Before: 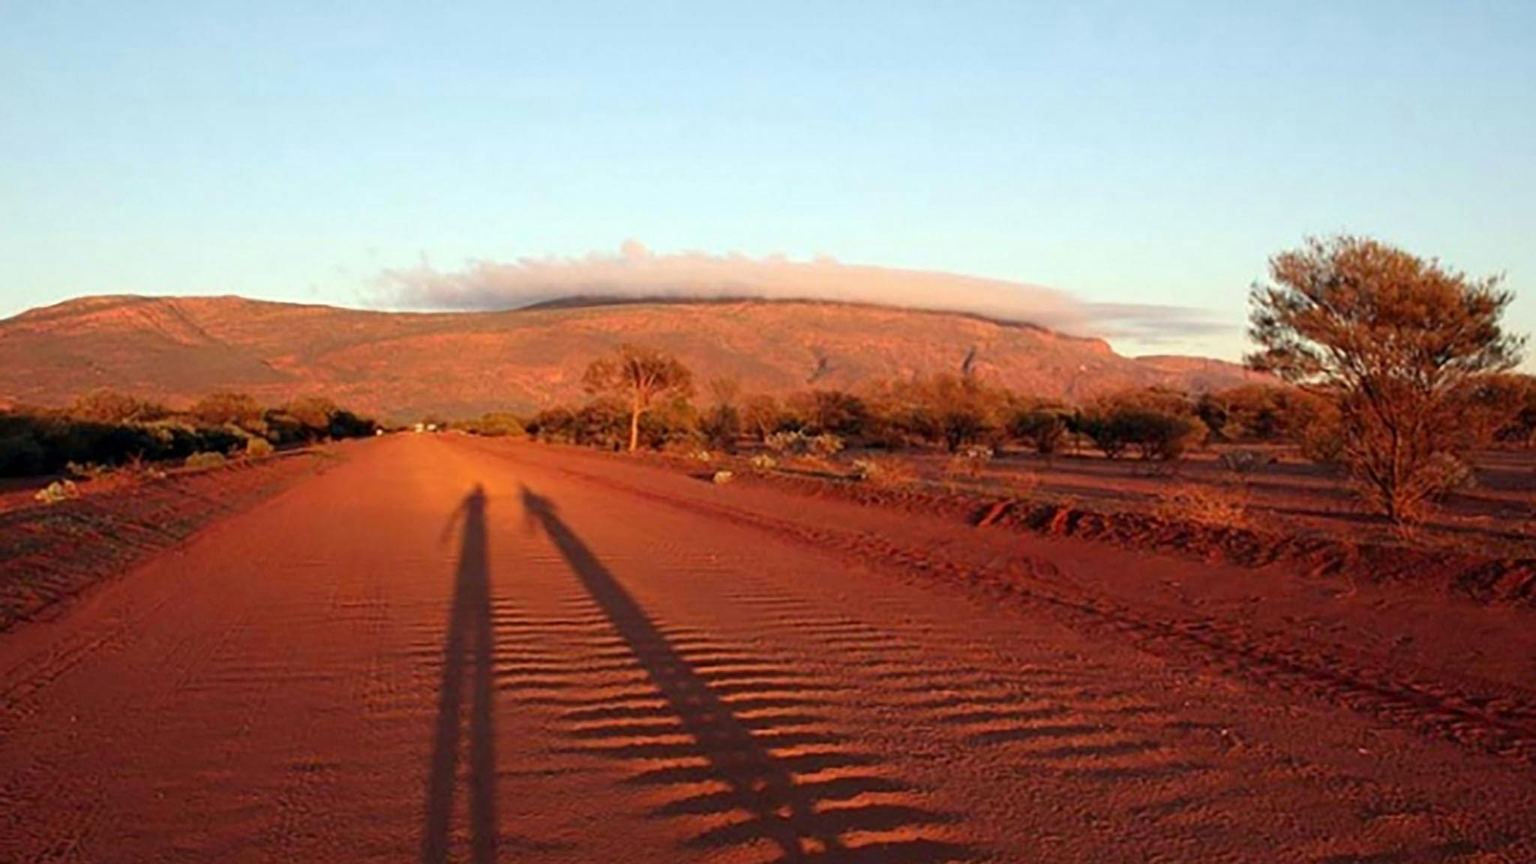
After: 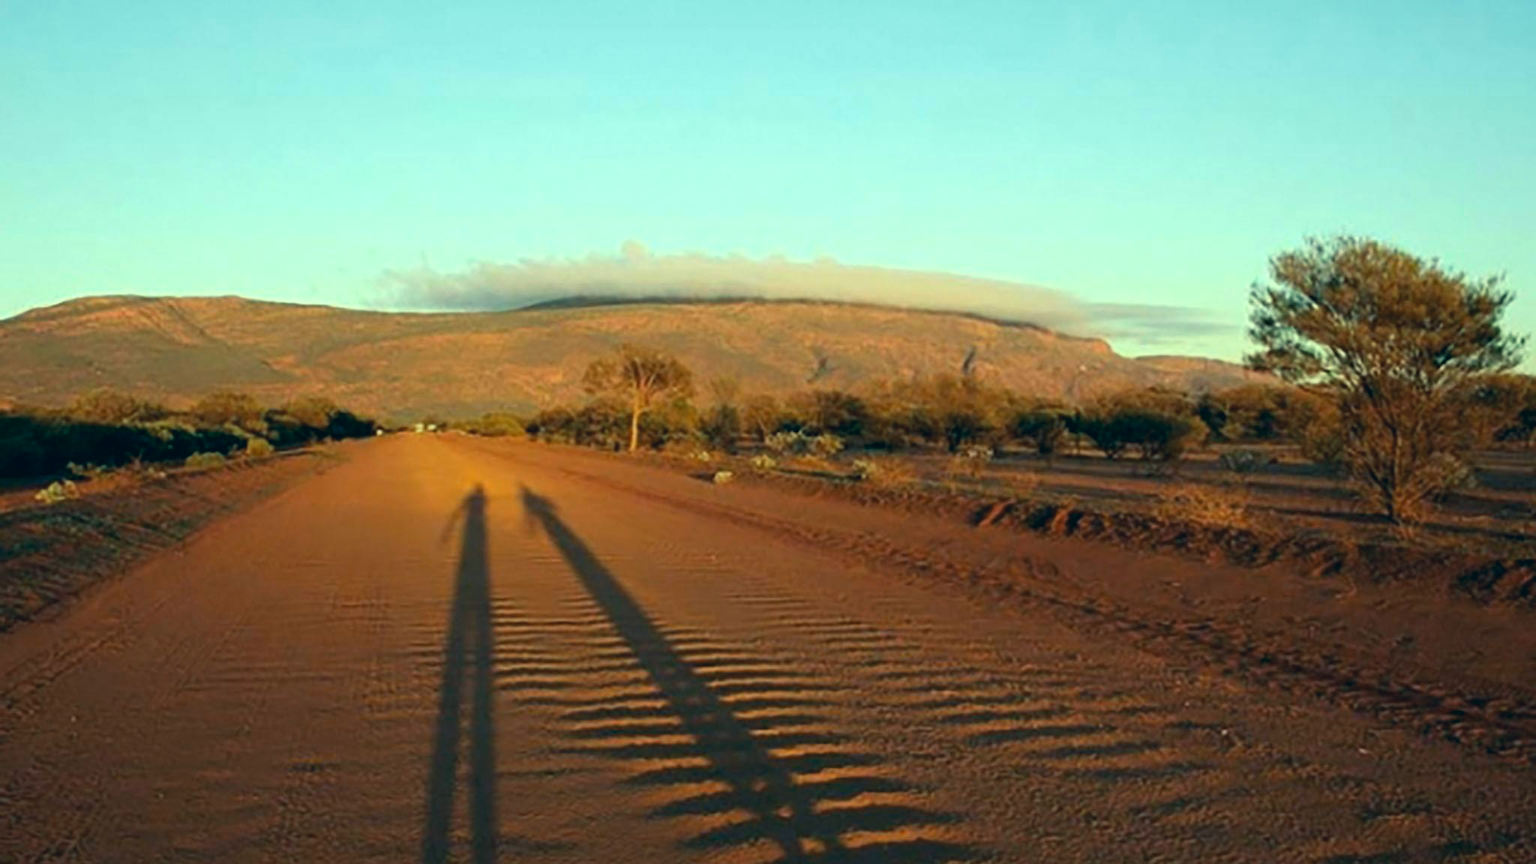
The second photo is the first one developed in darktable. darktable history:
color correction: highlights a* -19.54, highlights b* 9.8, shadows a* -19.69, shadows b* -11.23
